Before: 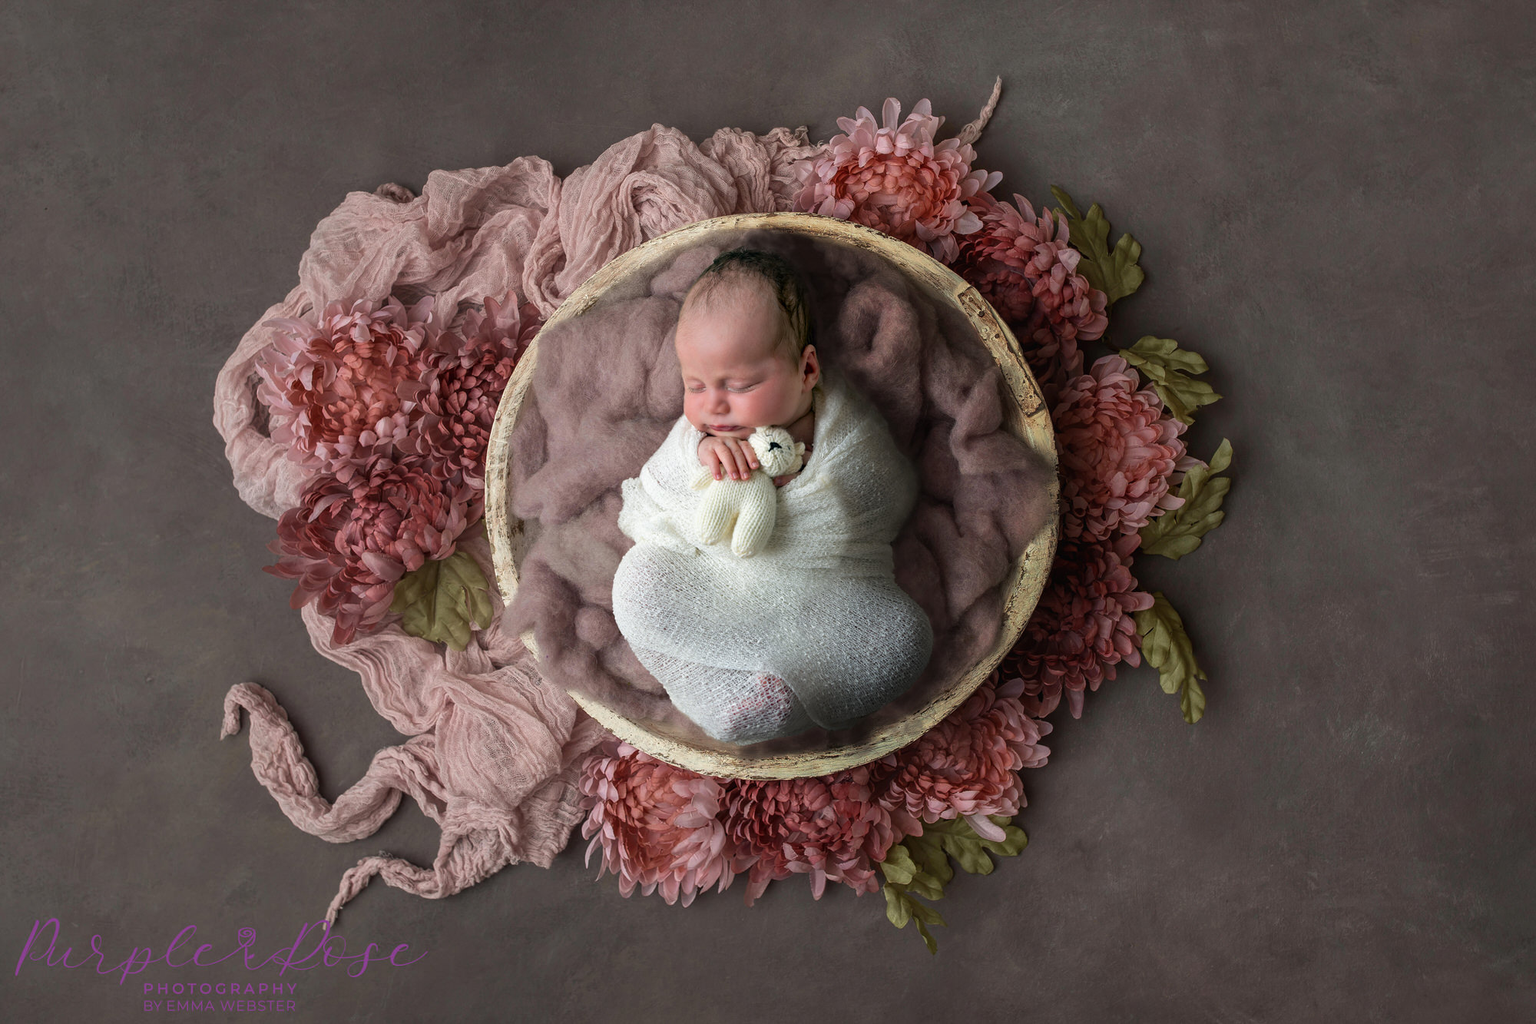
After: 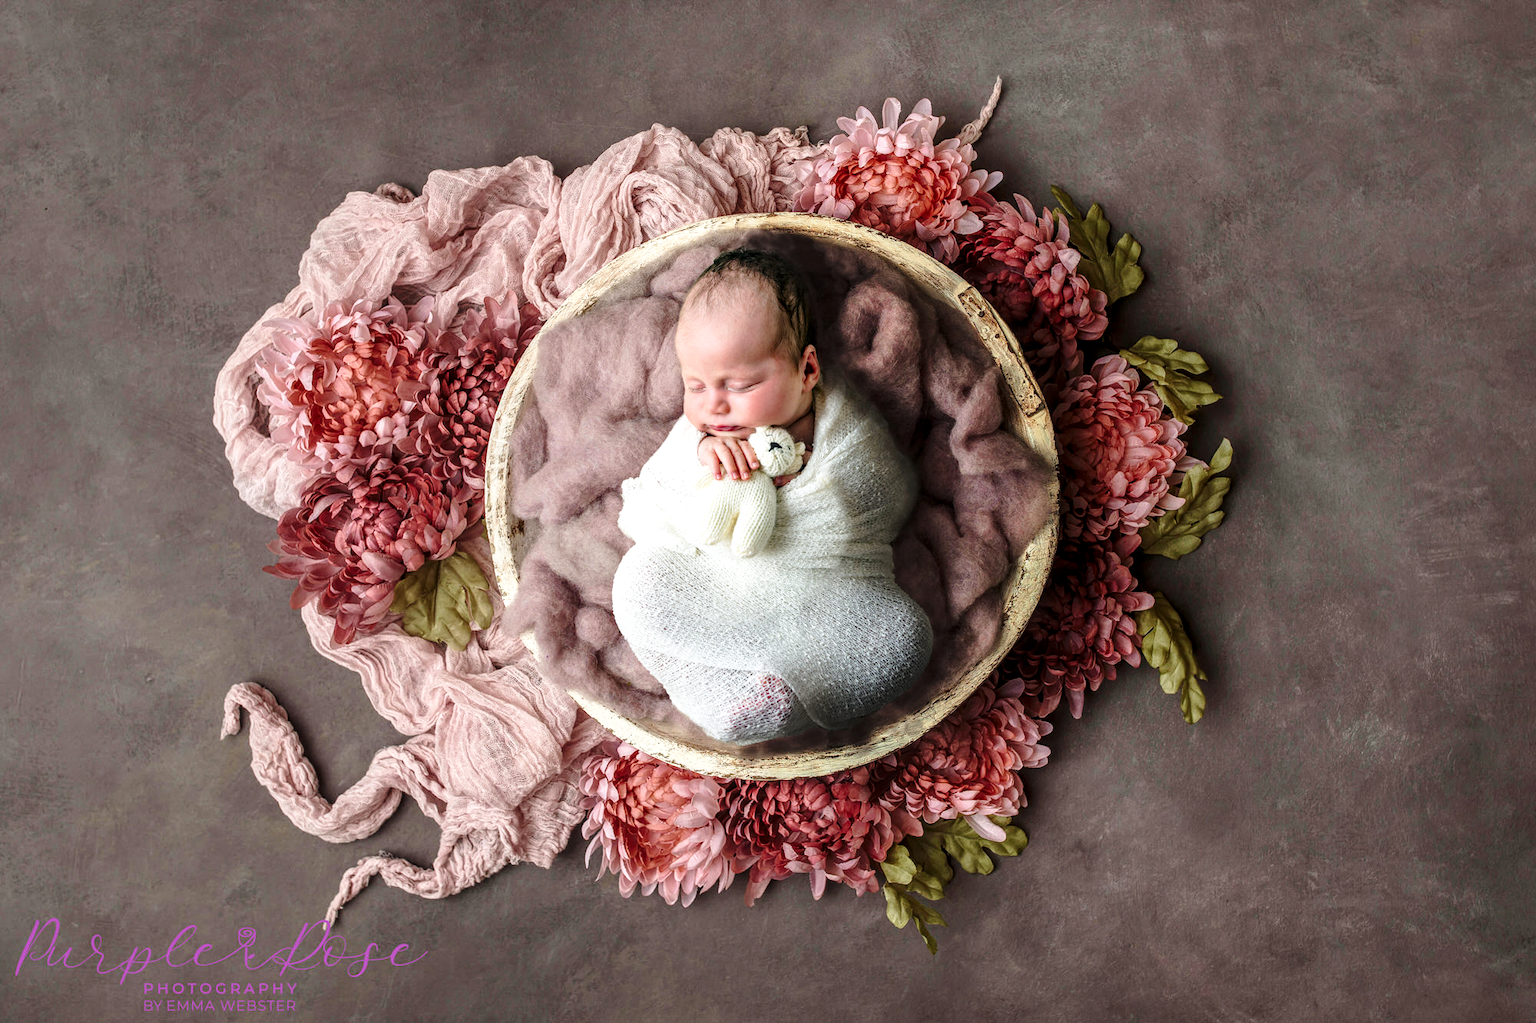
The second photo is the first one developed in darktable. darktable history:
local contrast: detail 130%
base curve: curves: ch0 [(0, 0) (0.028, 0.03) (0.121, 0.232) (0.46, 0.748) (0.859, 0.968) (1, 1)], preserve colors none
